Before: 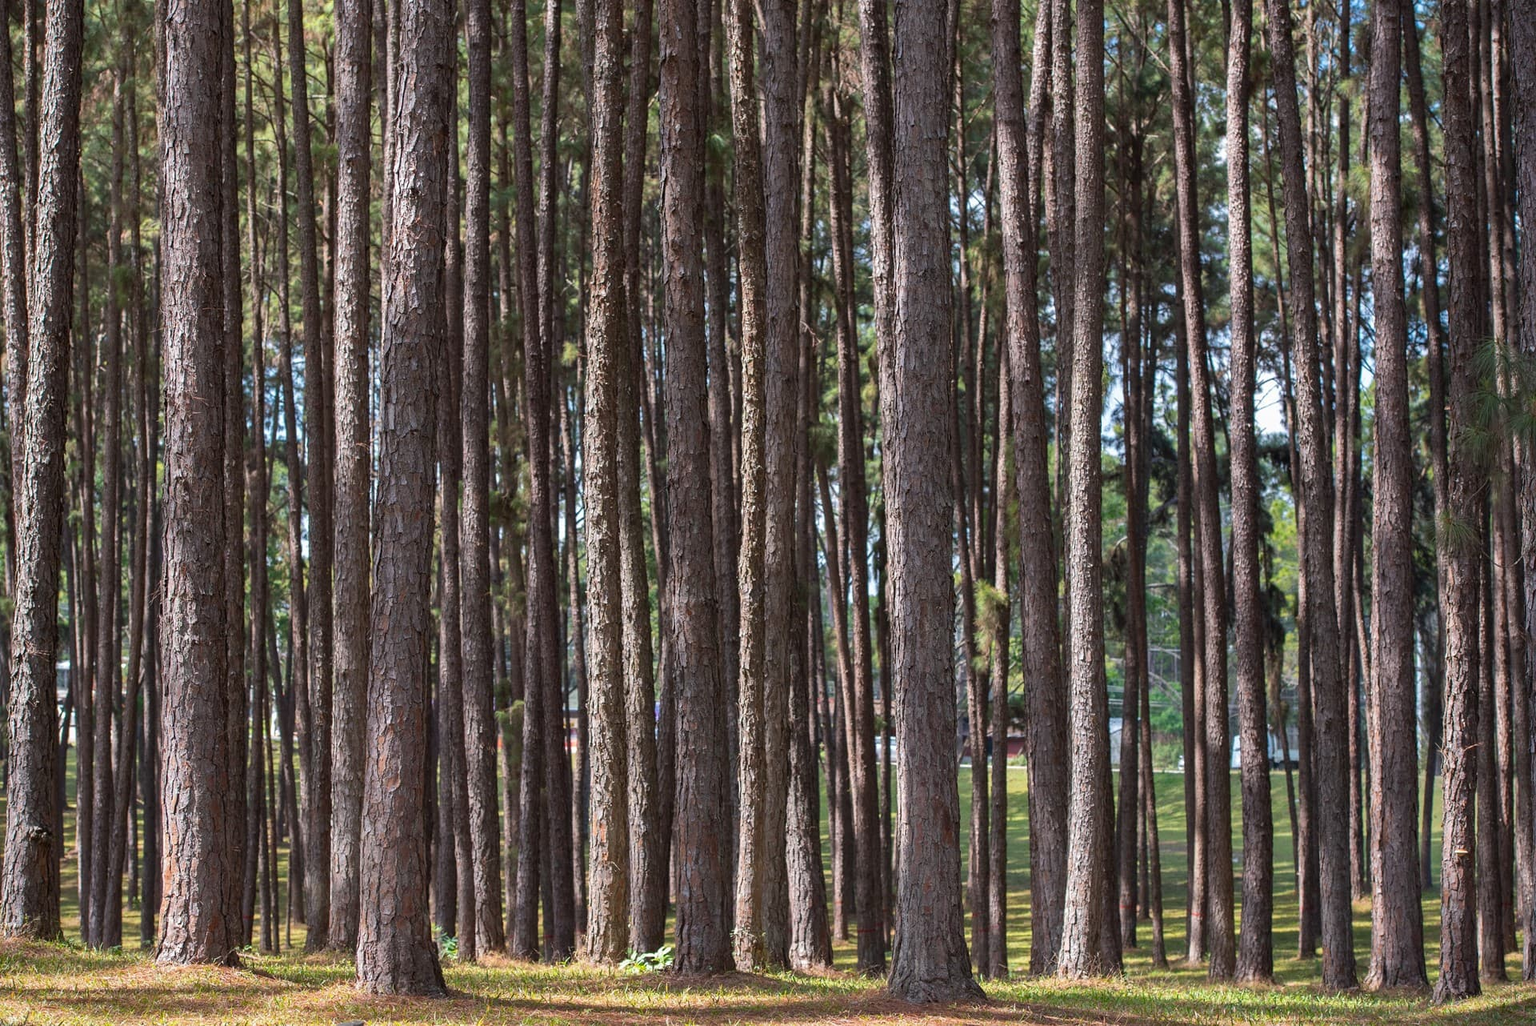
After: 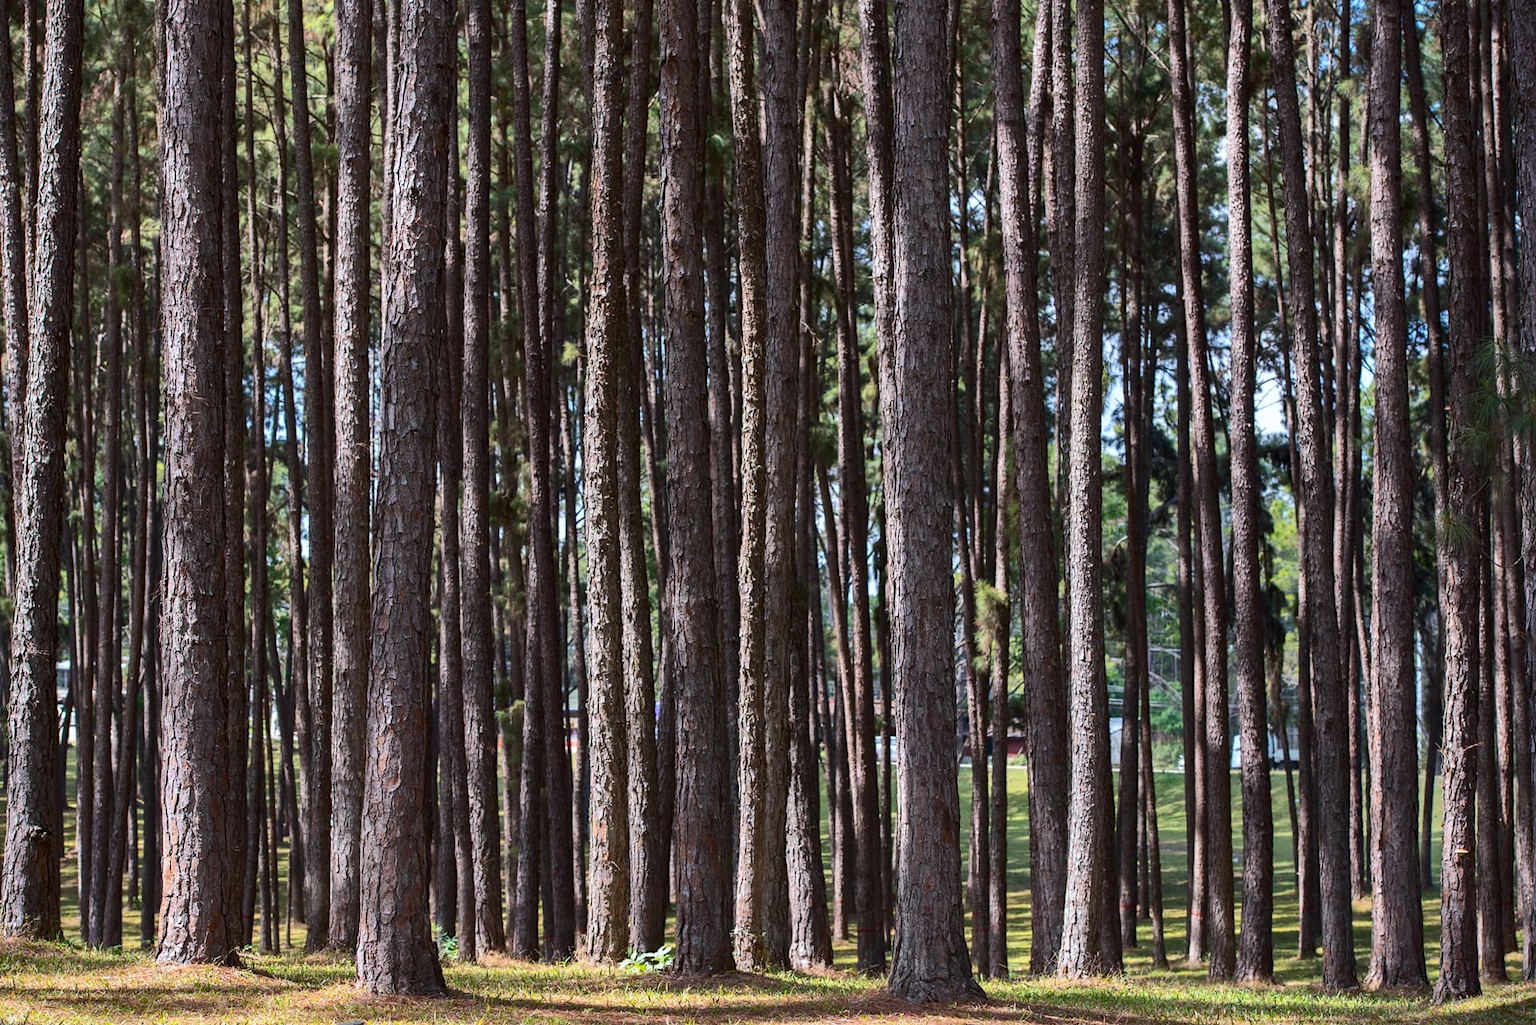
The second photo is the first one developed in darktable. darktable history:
white balance: red 0.983, blue 1.036
shadows and highlights: shadows 30
contrast brightness saturation: contrast 0.28
